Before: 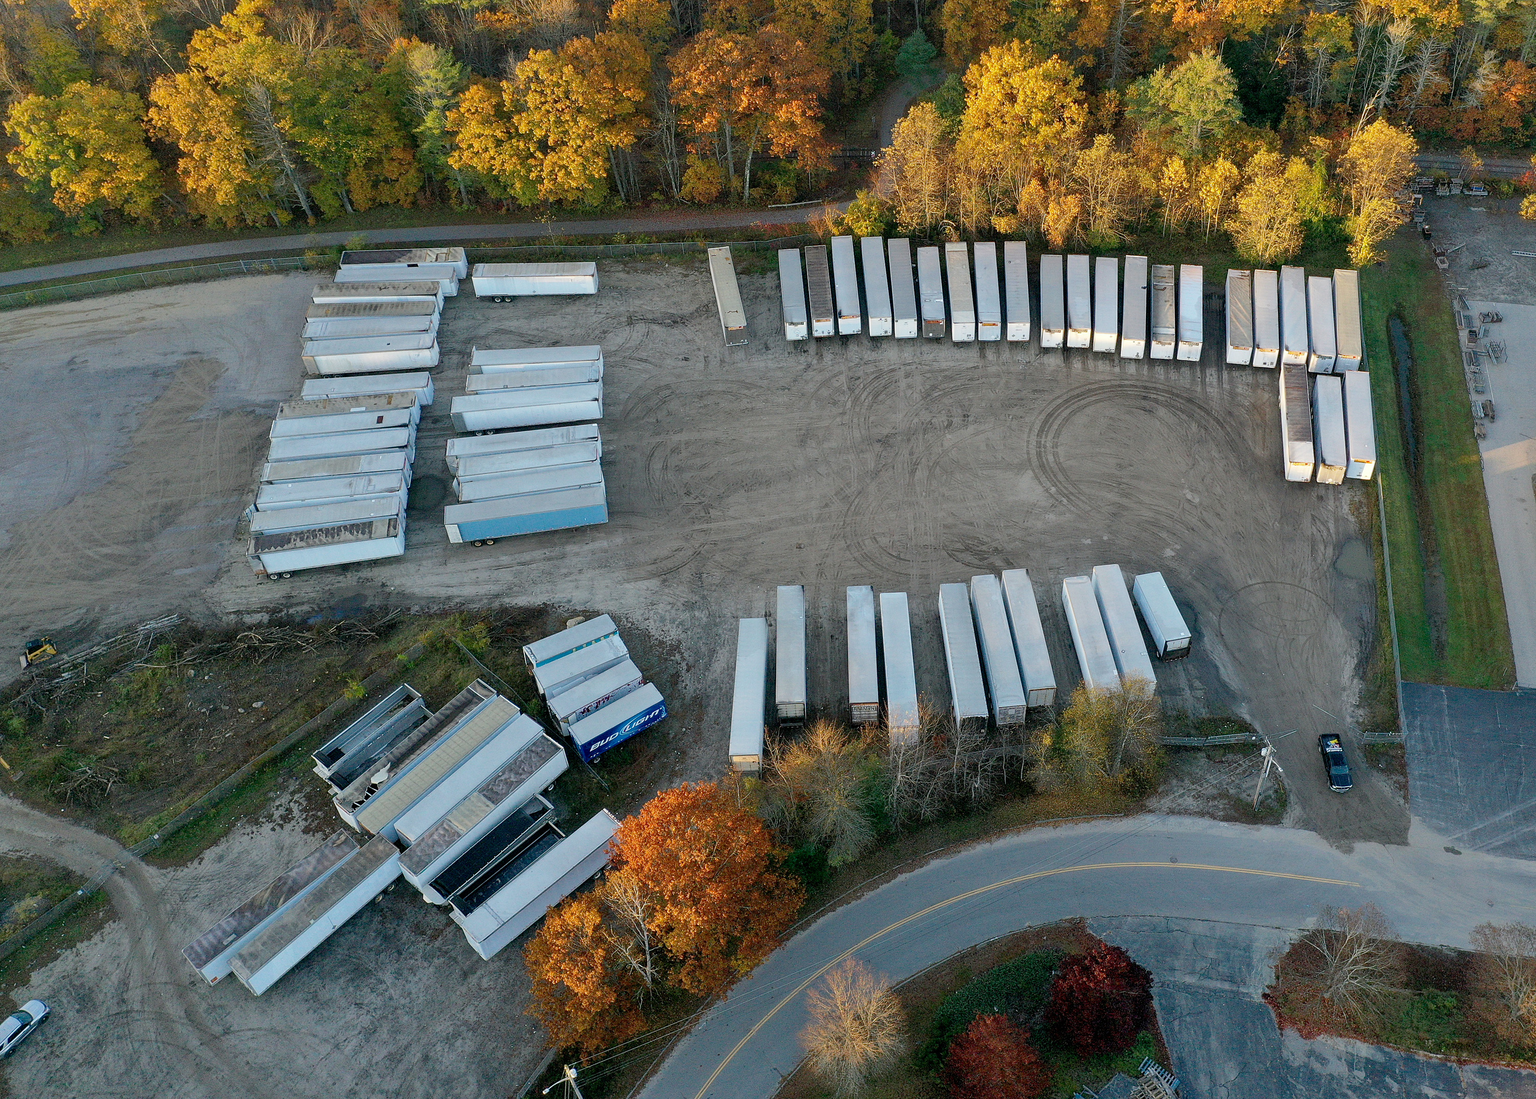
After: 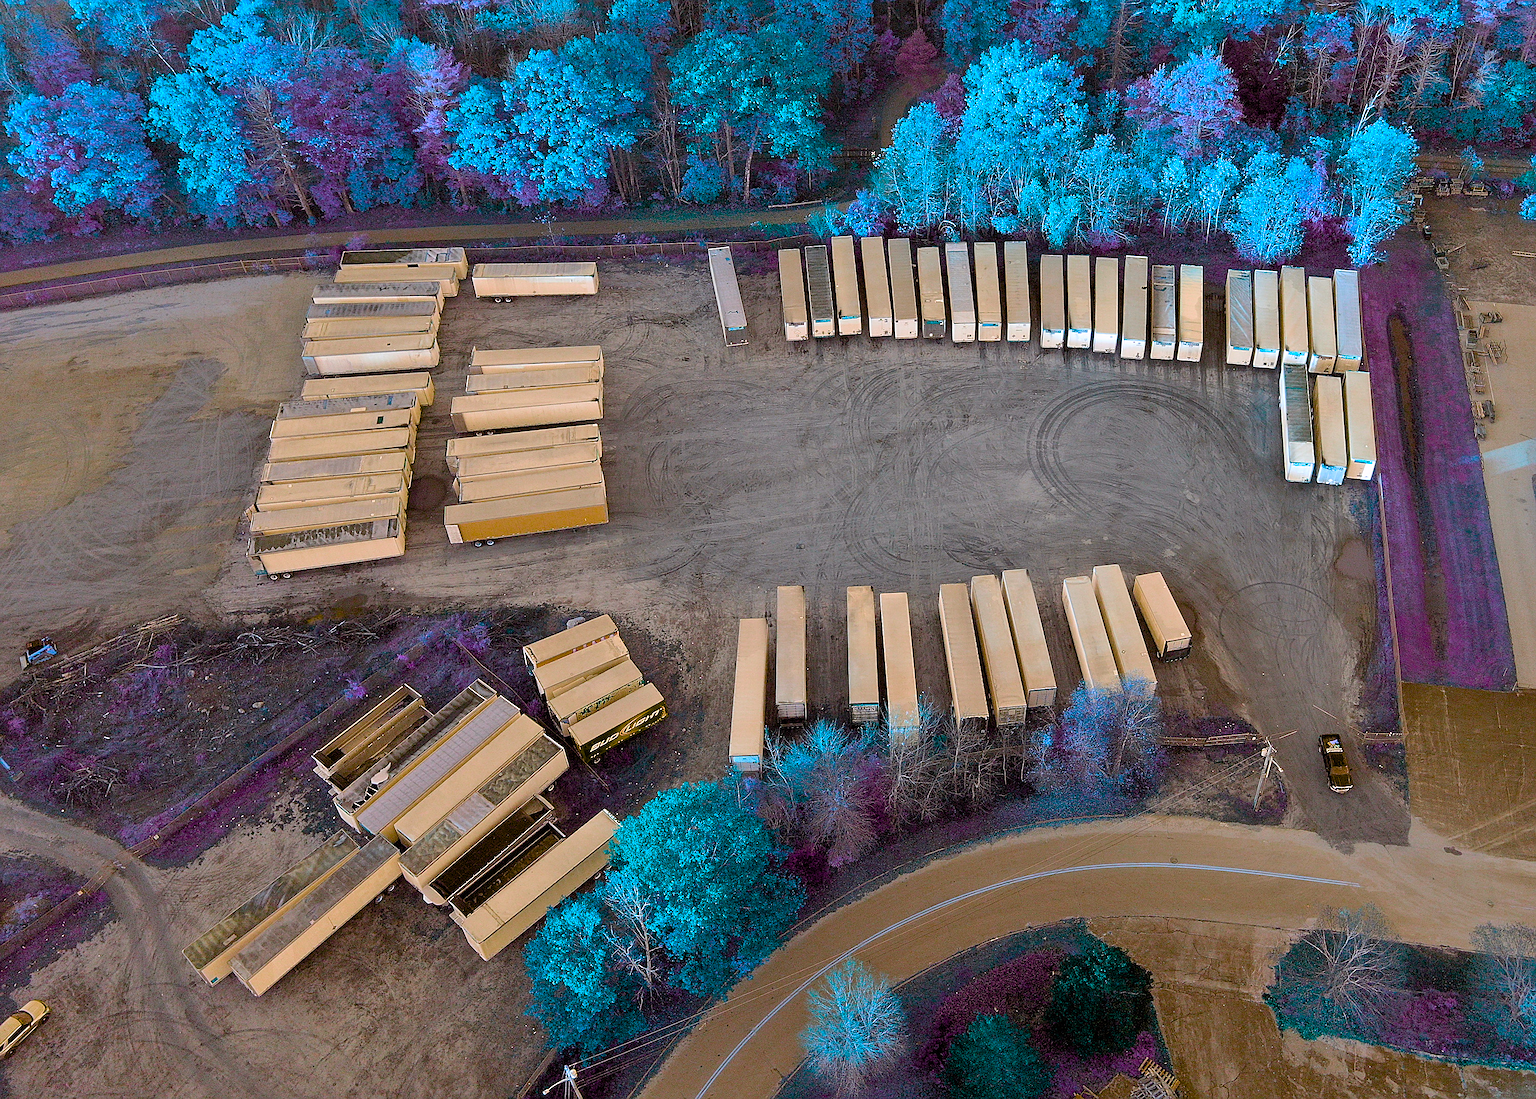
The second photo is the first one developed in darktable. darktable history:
sharpen: on, module defaults
color balance rgb: power › chroma 0.667%, power › hue 60°, perceptual saturation grading › global saturation 17.678%, hue shift 177.64°, global vibrance 49.387%, contrast 0.63%
